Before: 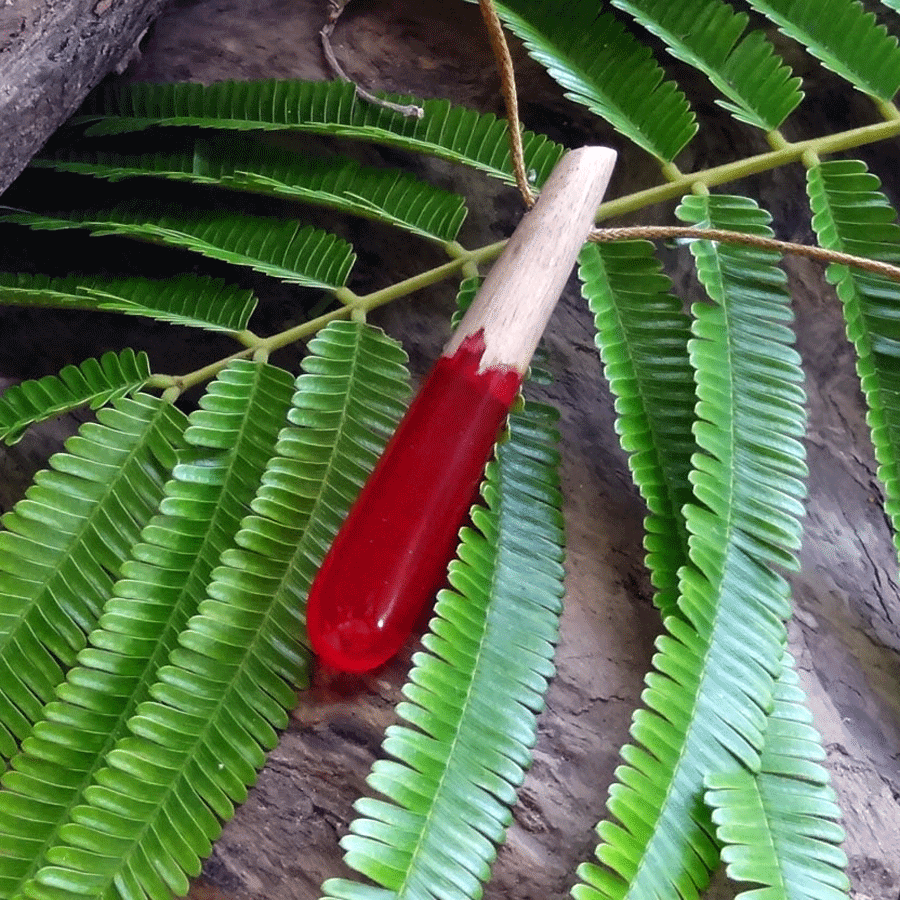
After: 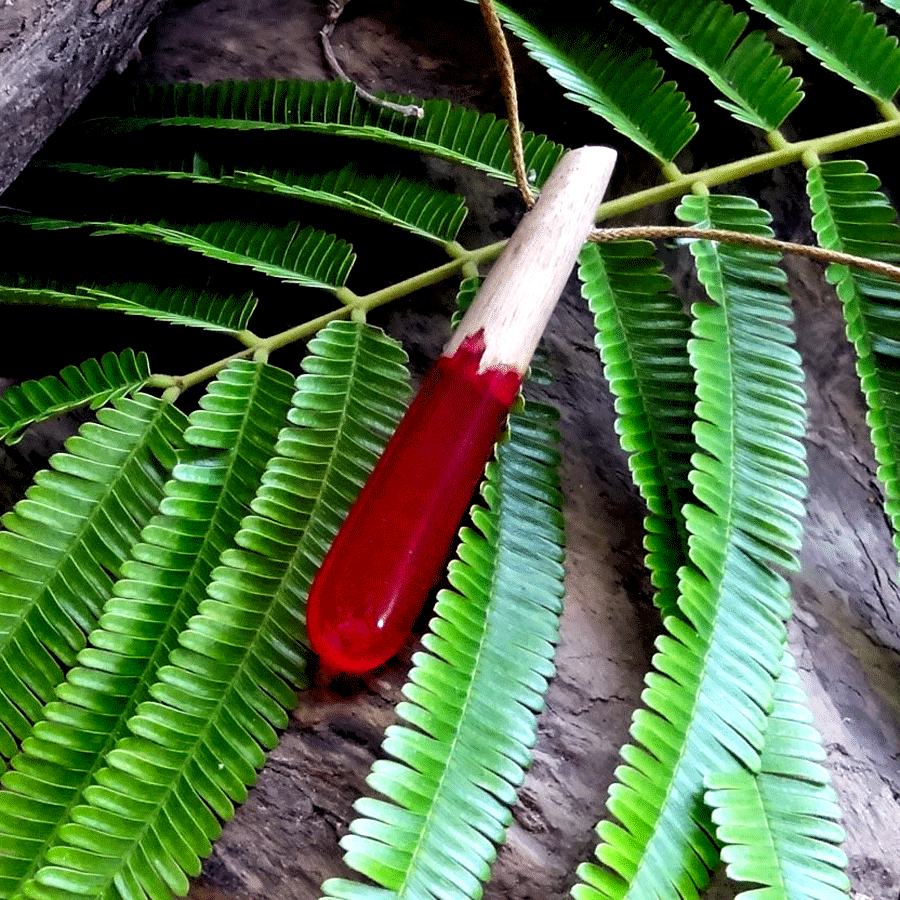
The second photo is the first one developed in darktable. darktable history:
rgb levels: preserve colors sum RGB, levels [[0.038, 0.433, 0.934], [0, 0.5, 1], [0, 0.5, 1]]
tone equalizer: -8 EV -0.75 EV, -7 EV -0.7 EV, -6 EV -0.6 EV, -5 EV -0.4 EV, -3 EV 0.4 EV, -2 EV 0.6 EV, -1 EV 0.7 EV, +0 EV 0.75 EV, edges refinement/feathering 500, mask exposure compensation -1.57 EV, preserve details no
contrast brightness saturation: contrast 0.07, brightness -0.13, saturation 0.06
white balance: red 0.978, blue 0.999
